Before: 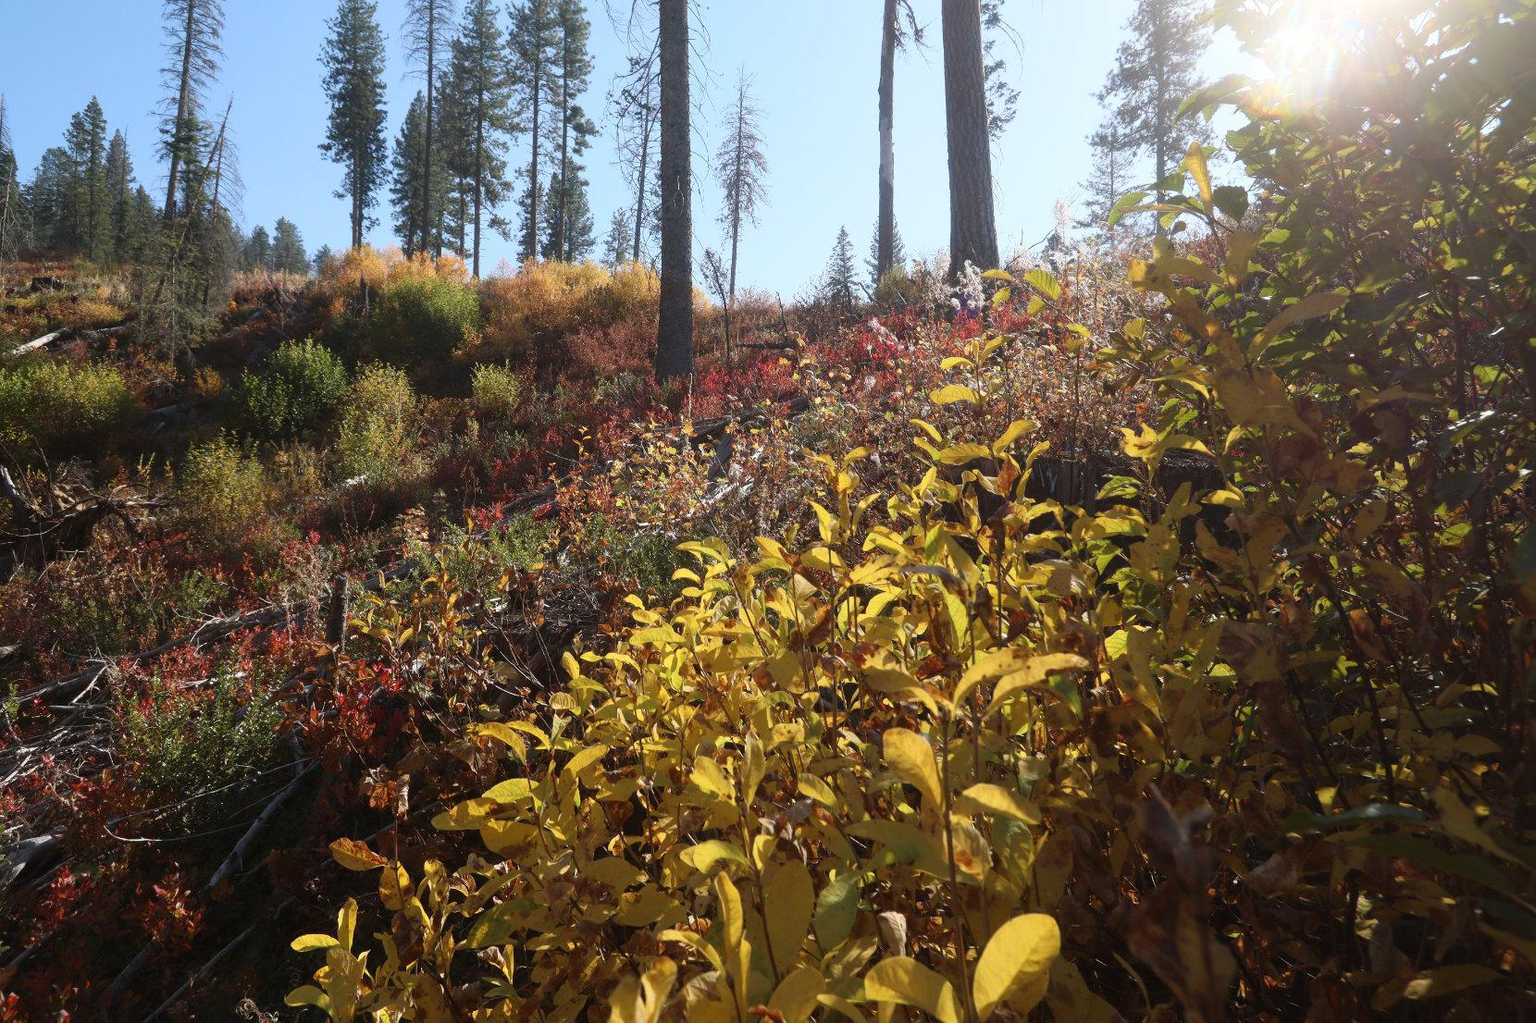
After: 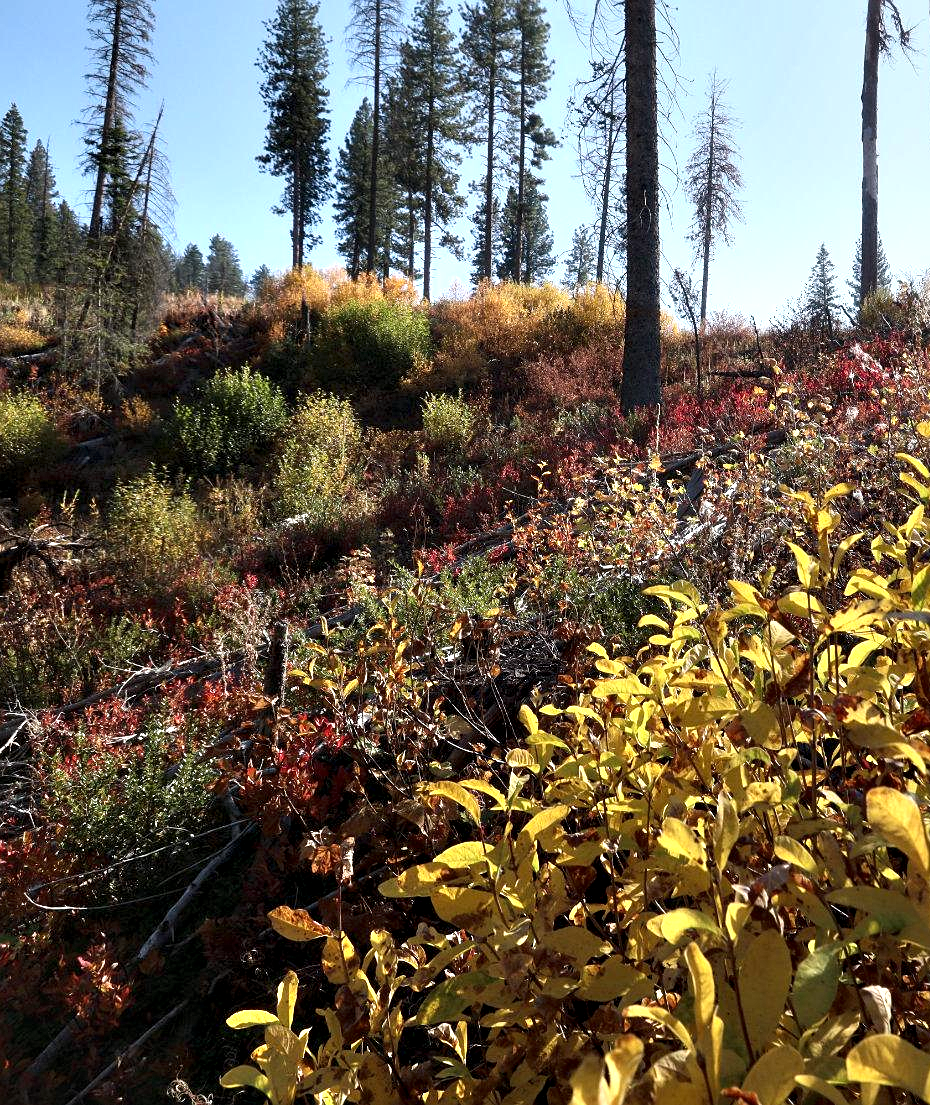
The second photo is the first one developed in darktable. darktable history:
crop: left 5.327%, right 38.63%
contrast equalizer: octaves 7, y [[0.6 ×6], [0.55 ×6], [0 ×6], [0 ×6], [0 ×6]]
sharpen: radius 1.291, amount 0.304, threshold 0.088
